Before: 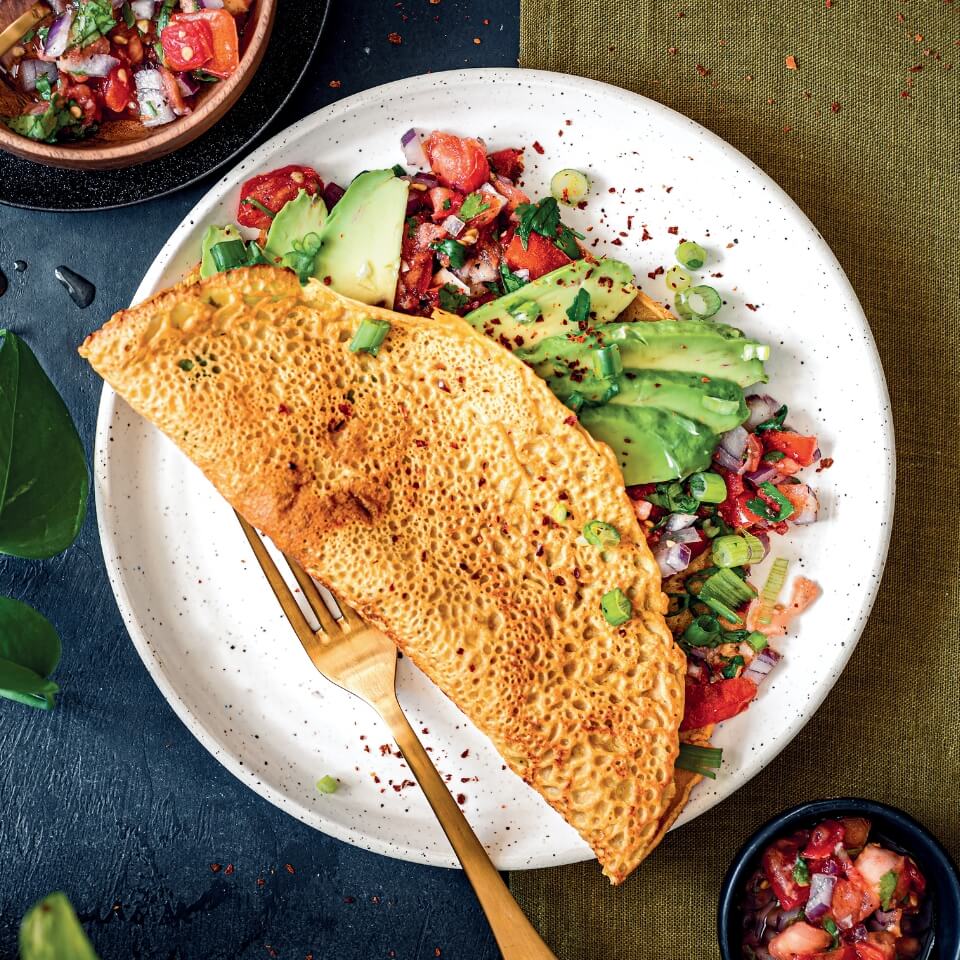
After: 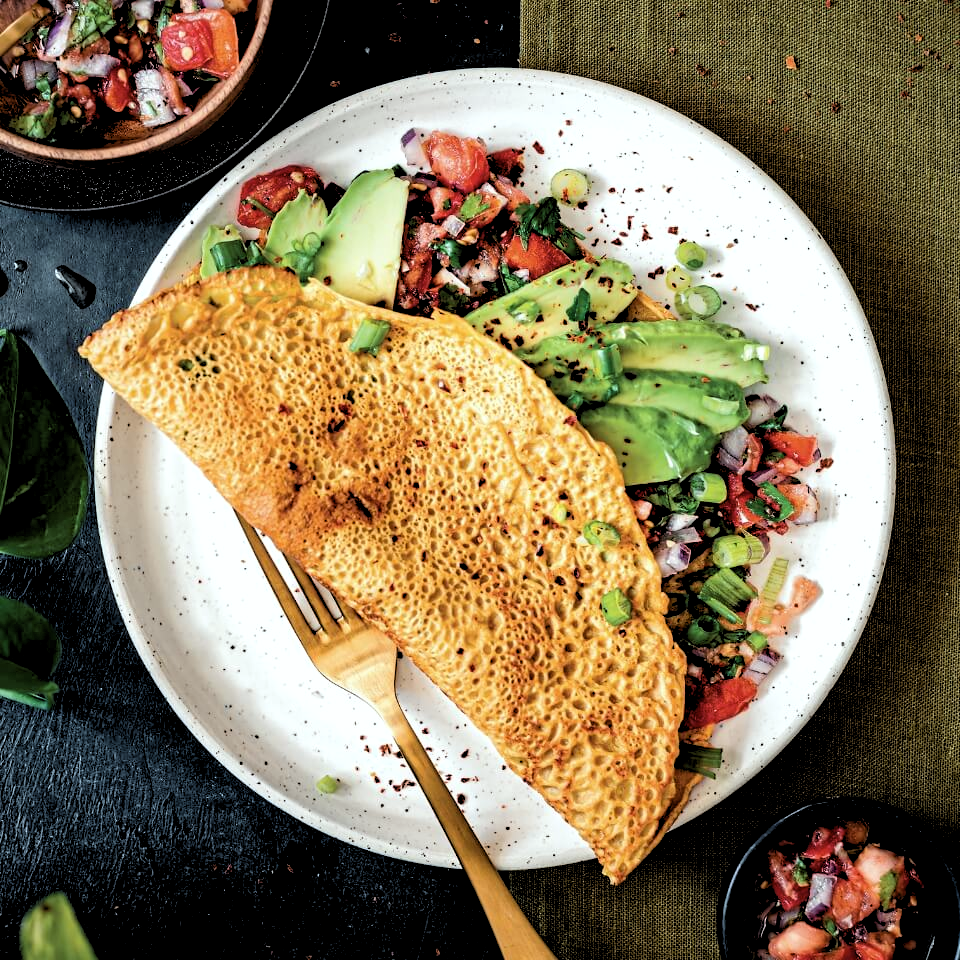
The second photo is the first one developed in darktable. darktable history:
rgb levels: levels [[0.034, 0.472, 0.904], [0, 0.5, 1], [0, 0.5, 1]]
color balance: lift [1.004, 1.002, 1.002, 0.998], gamma [1, 1.007, 1.002, 0.993], gain [1, 0.977, 1.013, 1.023], contrast -3.64%
